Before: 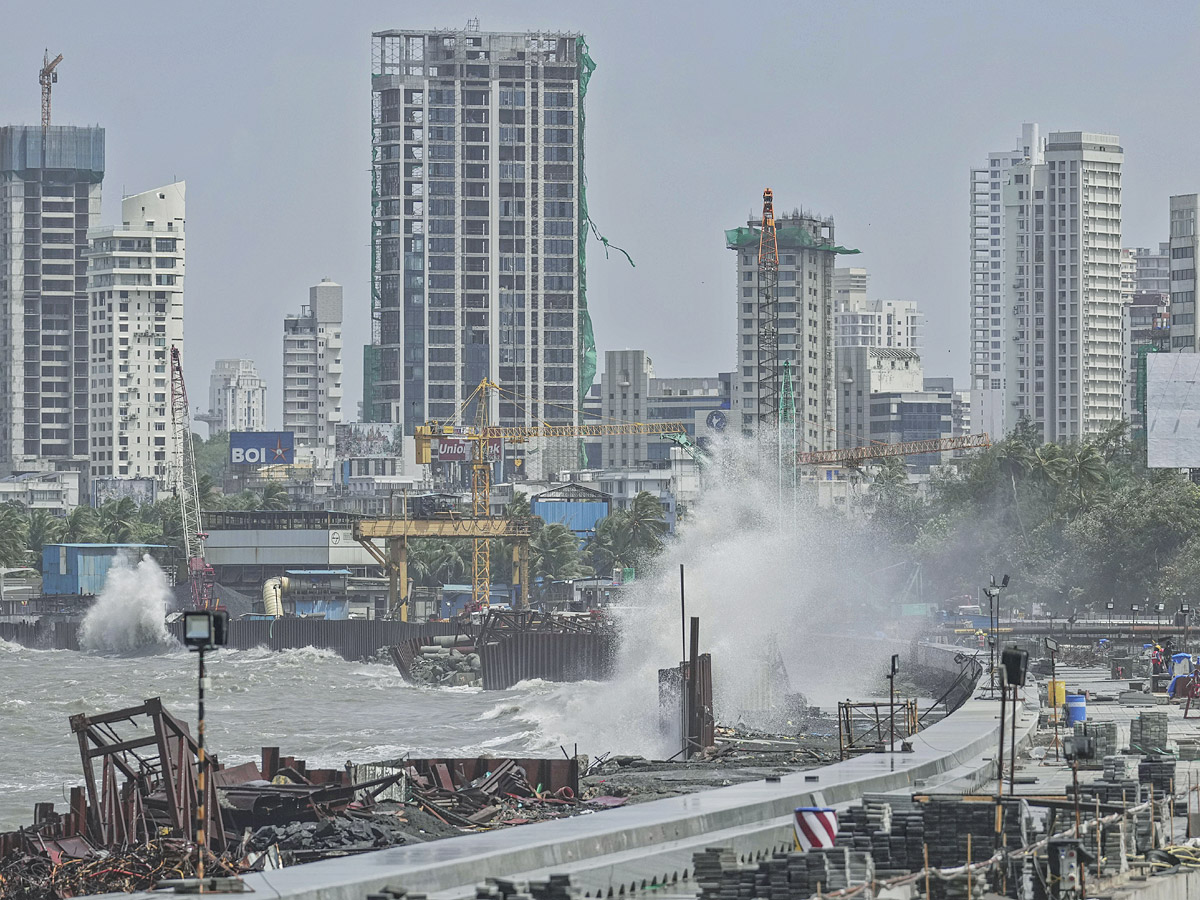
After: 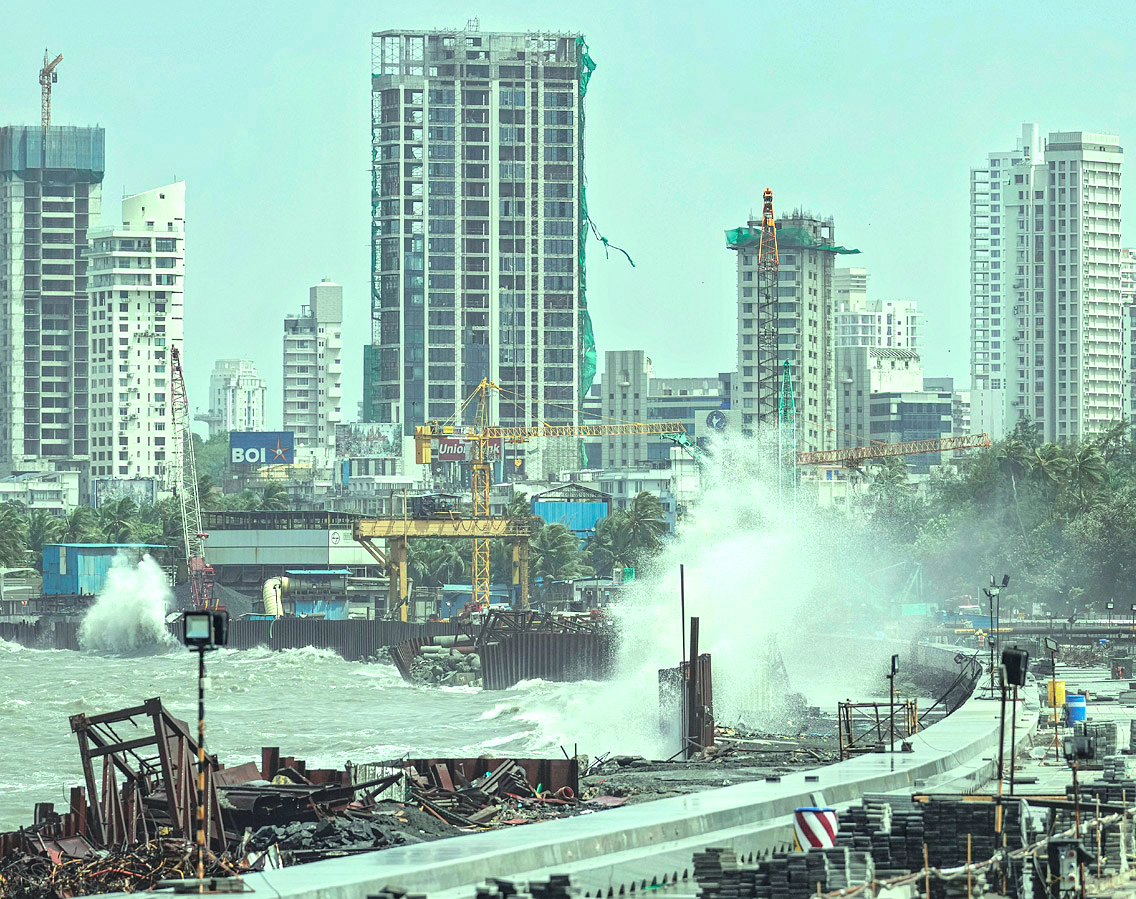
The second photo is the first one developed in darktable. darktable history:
color balance rgb: shadows lift › luminance -4.606%, shadows lift › chroma 1.159%, shadows lift › hue 218.85°, highlights gain › luminance 15.151%, highlights gain › chroma 7.065%, highlights gain › hue 124.35°, global offset › hue 171.51°, perceptual saturation grading › global saturation -0.065%, global vibrance 20%
crop and rotate: left 0%, right 5.333%
tone equalizer: -8 EV -0.713 EV, -7 EV -0.667 EV, -6 EV -0.613 EV, -5 EV -0.404 EV, -3 EV 0.368 EV, -2 EV 0.6 EV, -1 EV 0.683 EV, +0 EV 0.753 EV, smoothing diameter 2.05%, edges refinement/feathering 15.09, mask exposure compensation -1.57 EV, filter diffusion 5
